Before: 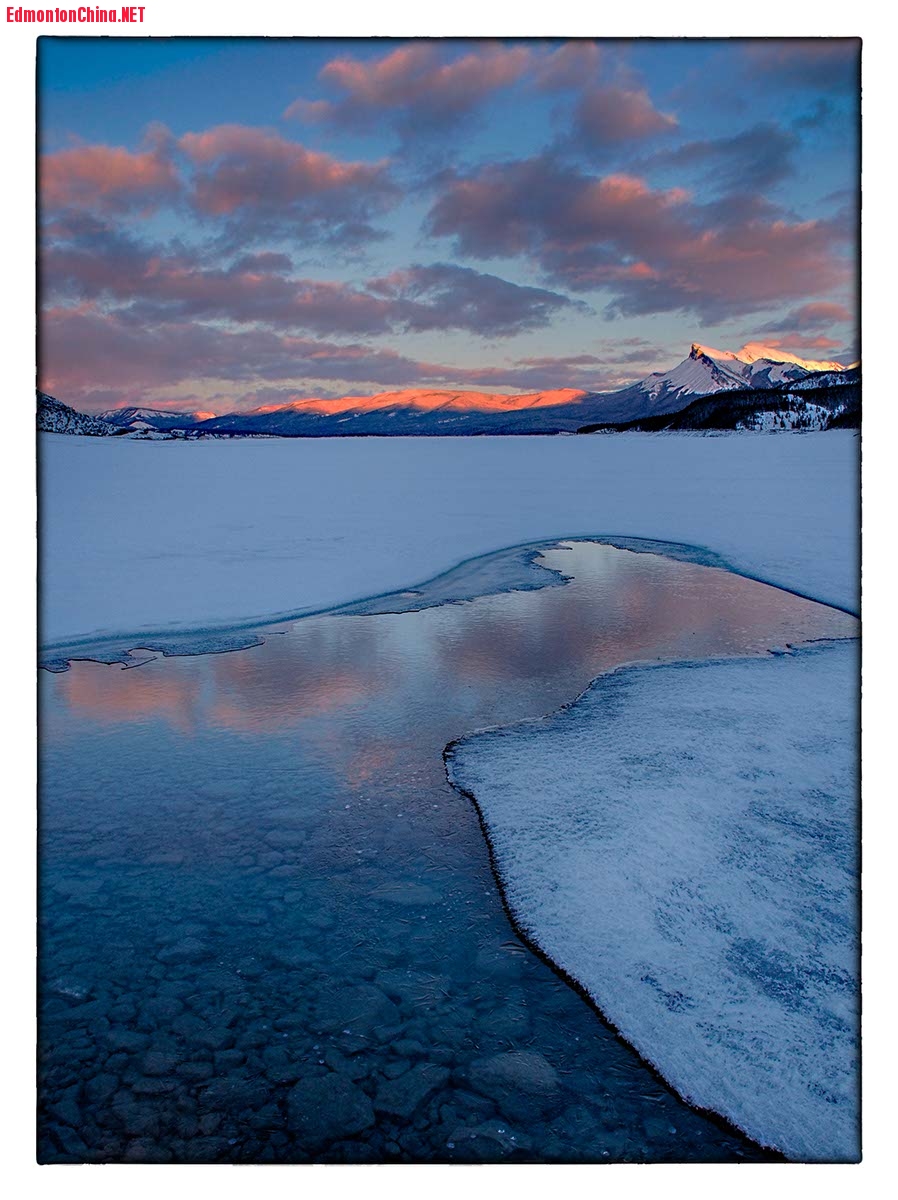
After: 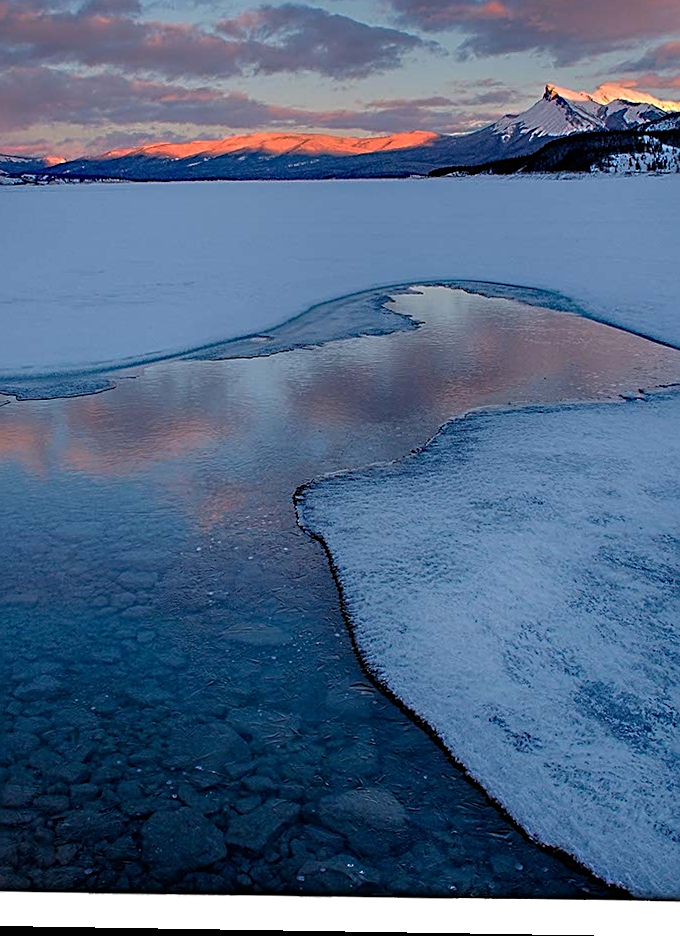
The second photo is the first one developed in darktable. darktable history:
tone equalizer: on, module defaults
rotate and perspective: lens shift (vertical) 0.048, lens shift (horizontal) -0.024, automatic cropping off
crop: left 16.871%, top 22.857%, right 9.116%
sharpen: on, module defaults
